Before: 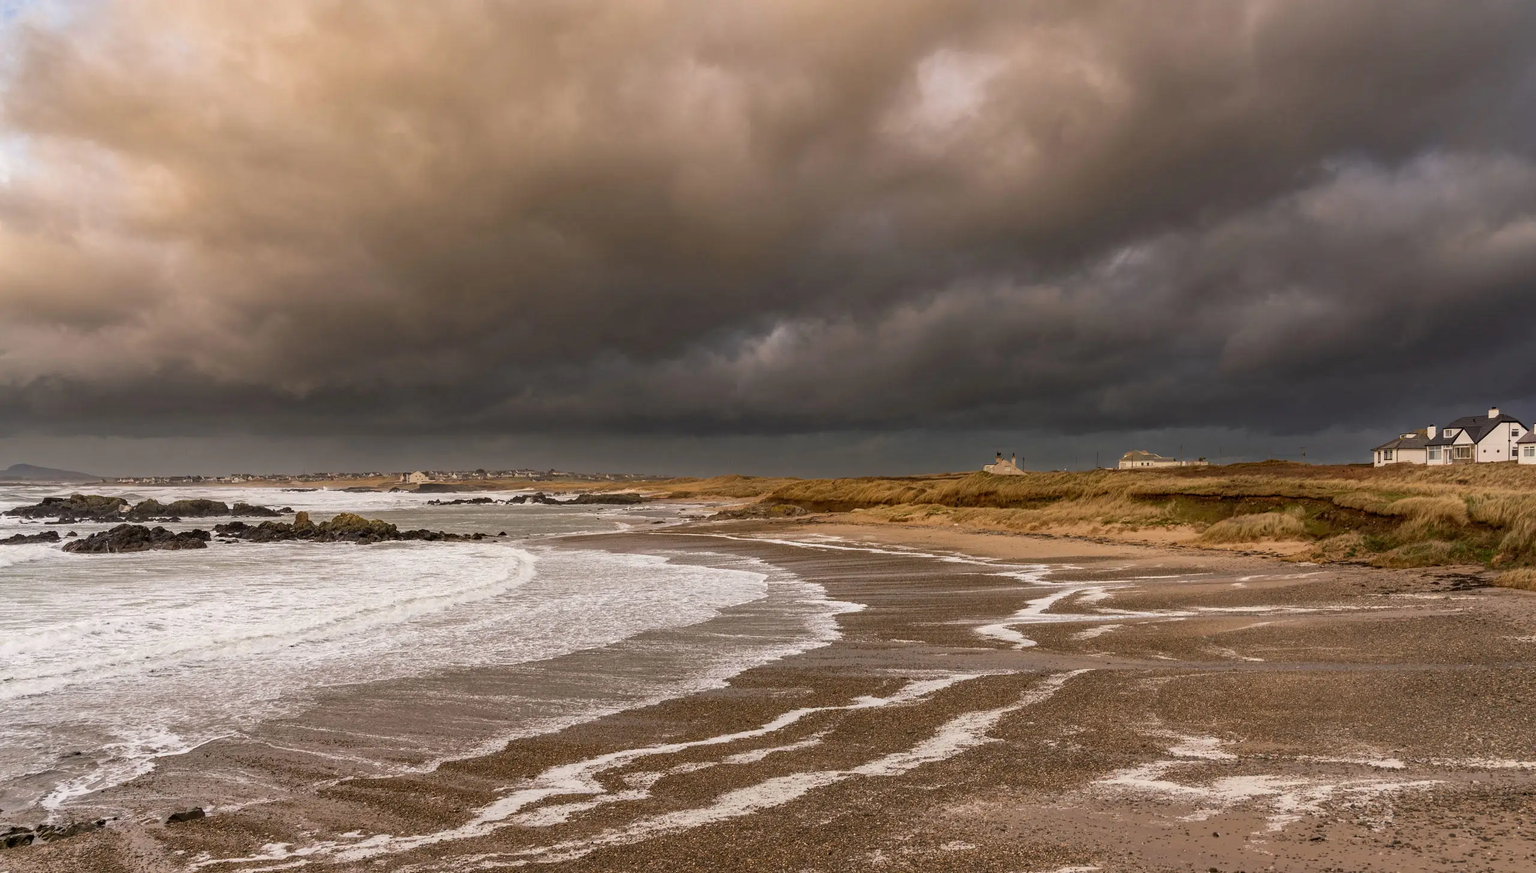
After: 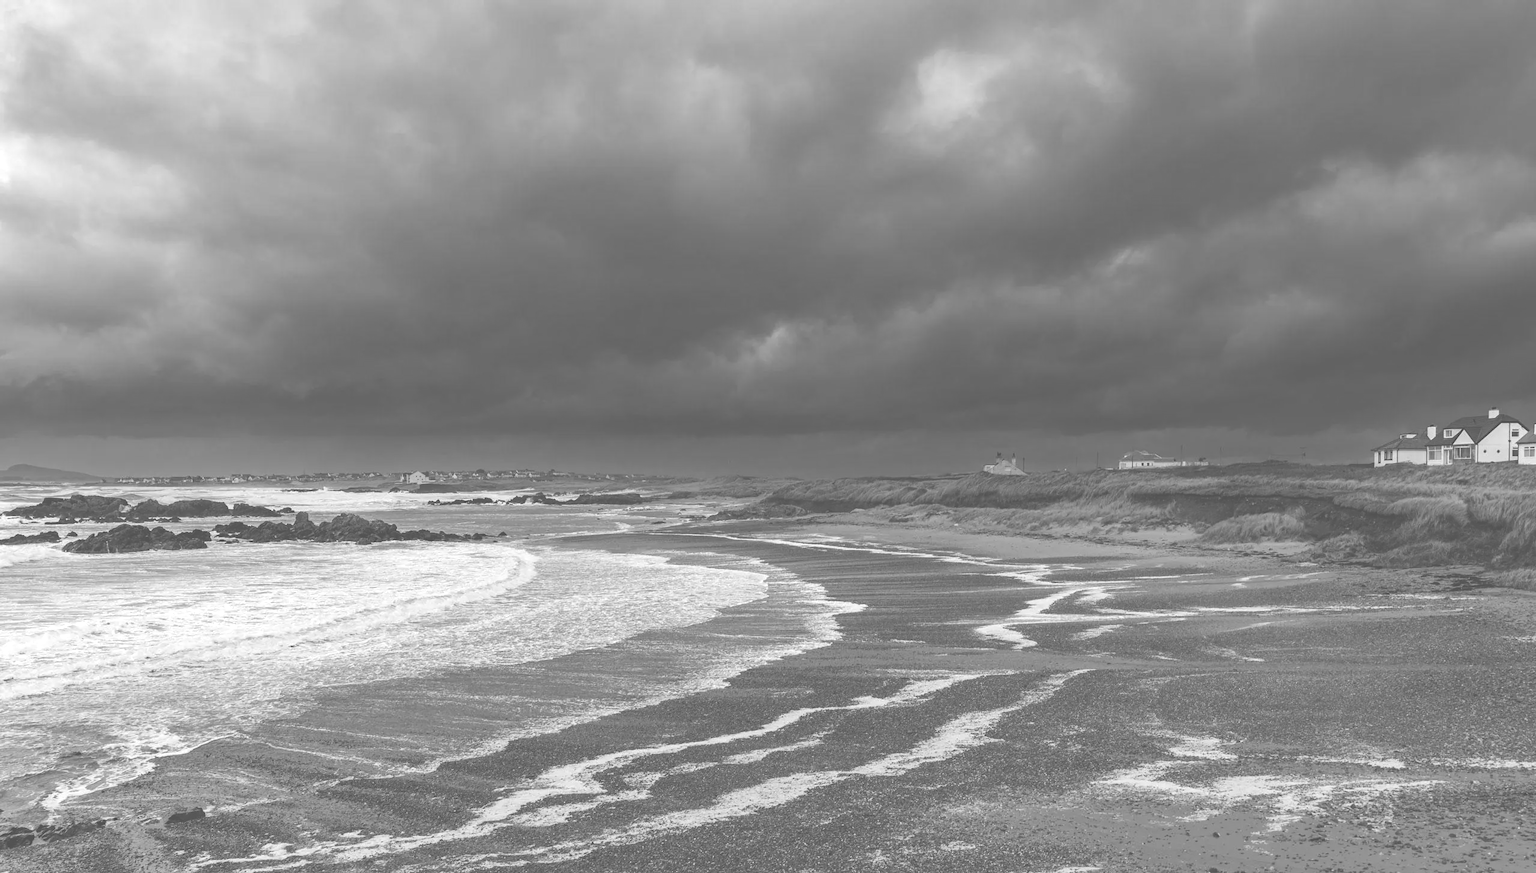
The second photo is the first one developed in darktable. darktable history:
exposure: black level correction -0.072, exposure 0.502 EV, compensate highlight preservation false
color calibration: output gray [0.253, 0.26, 0.487, 0], gray › normalize channels true, illuminant same as pipeline (D50), adaptation XYZ, x 0.346, y 0.357, temperature 5004.44 K, gamut compression 0.017
